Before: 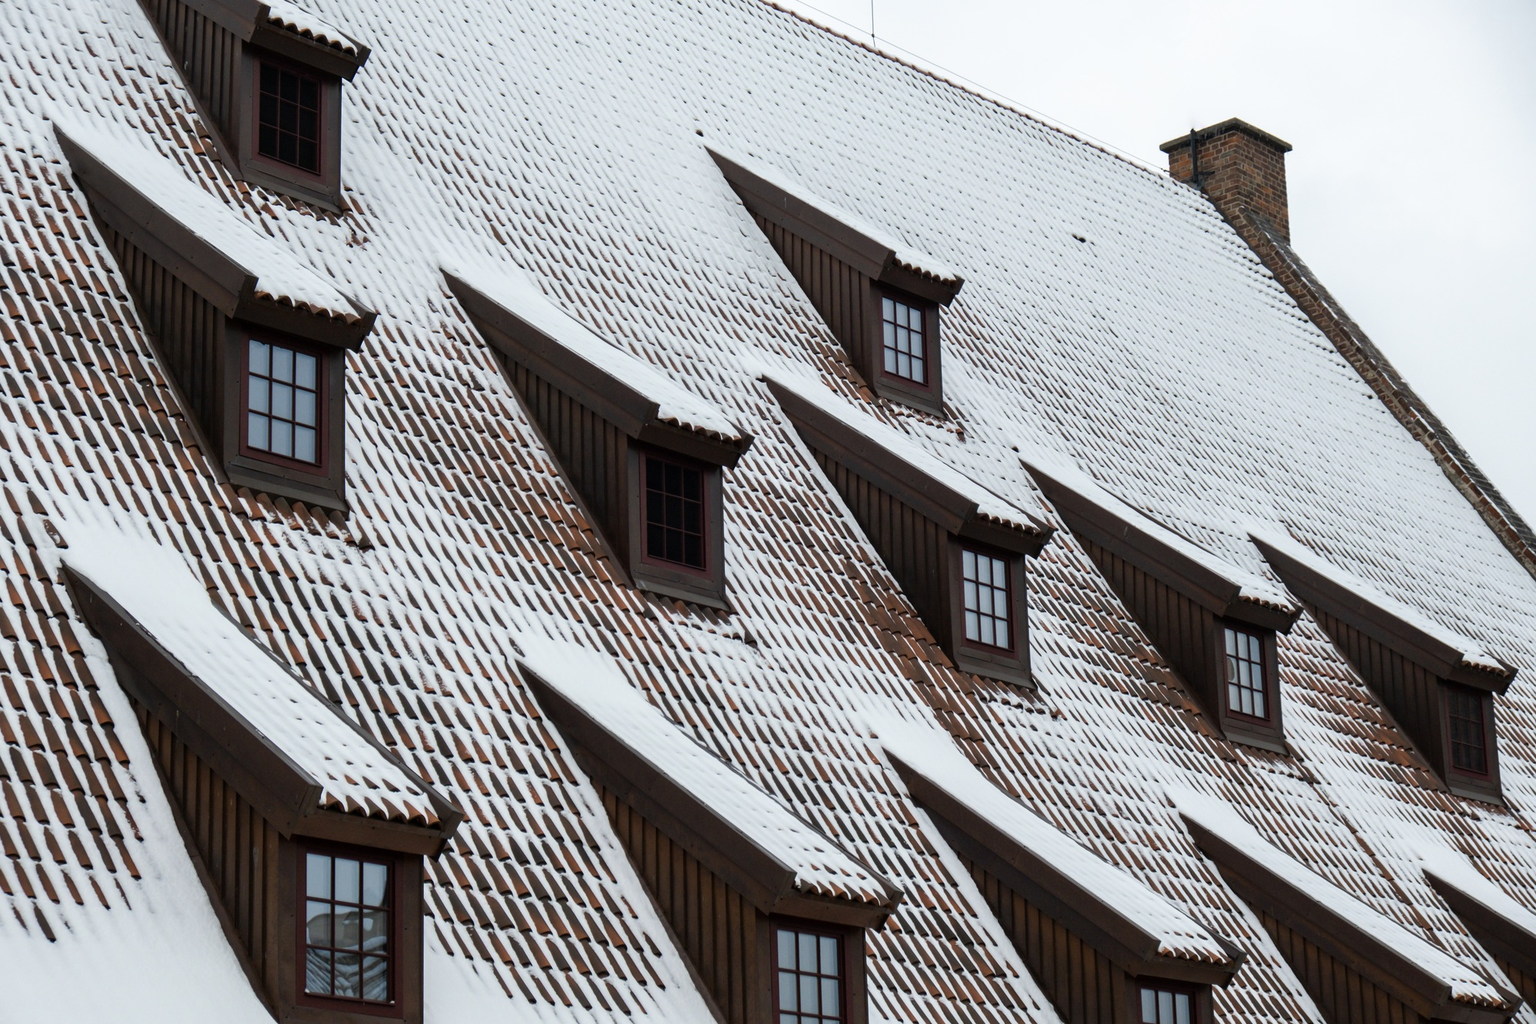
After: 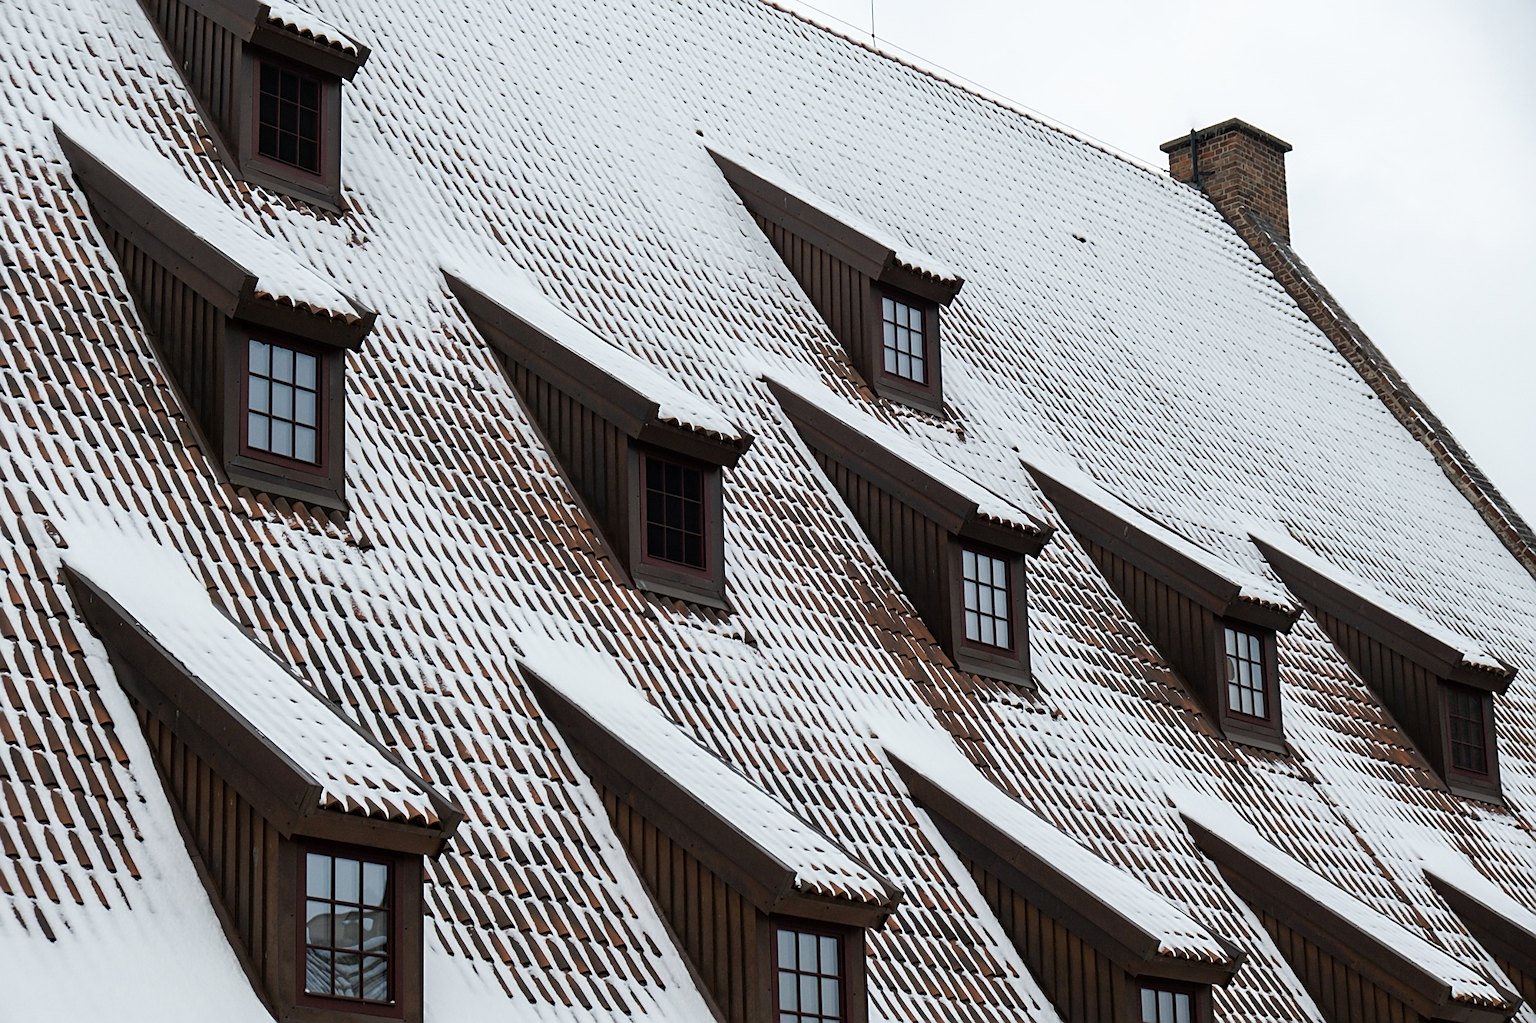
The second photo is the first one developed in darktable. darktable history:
sharpen: on, module defaults
contrast brightness saturation: saturation -0.05
